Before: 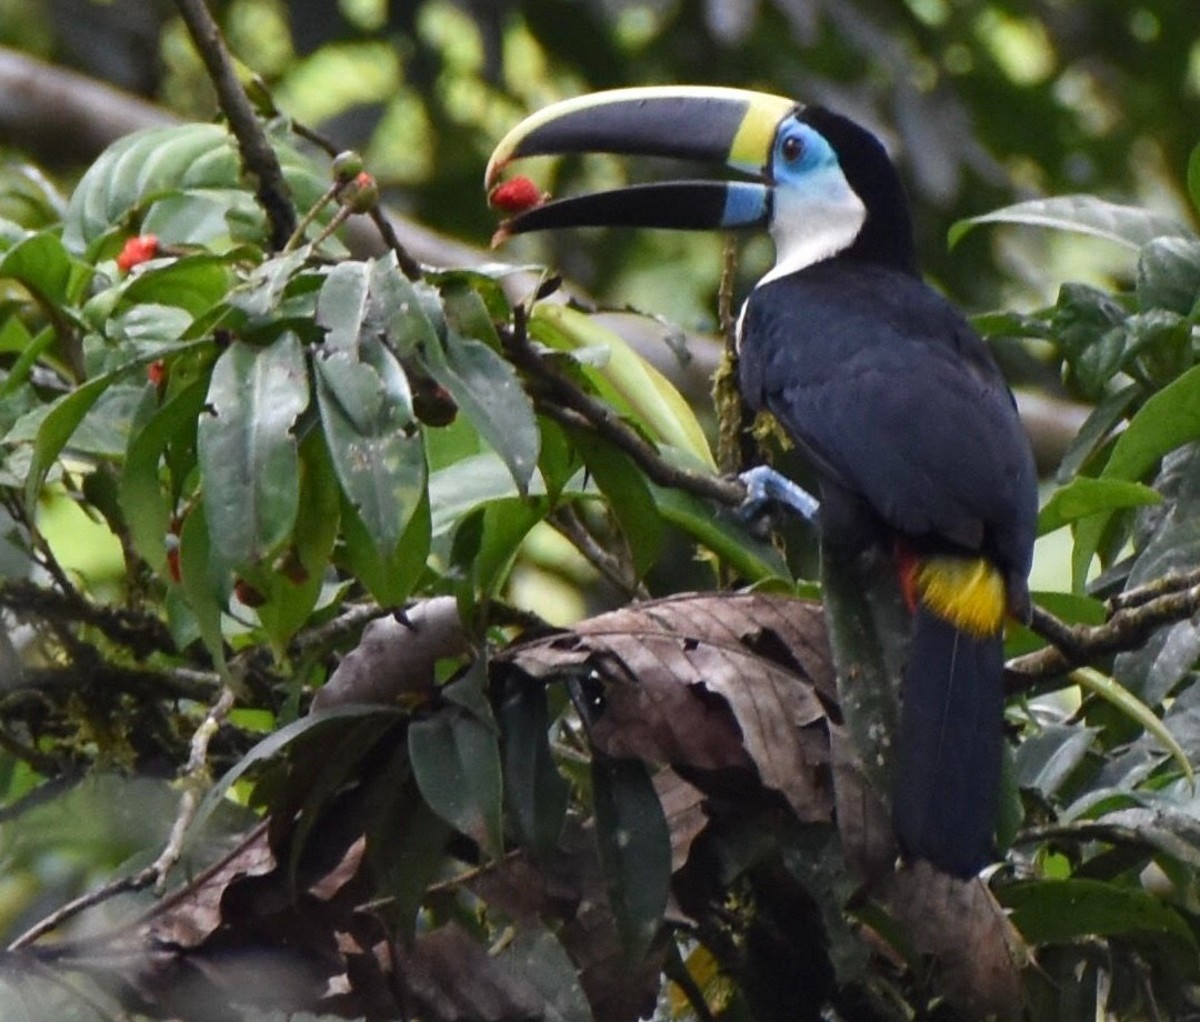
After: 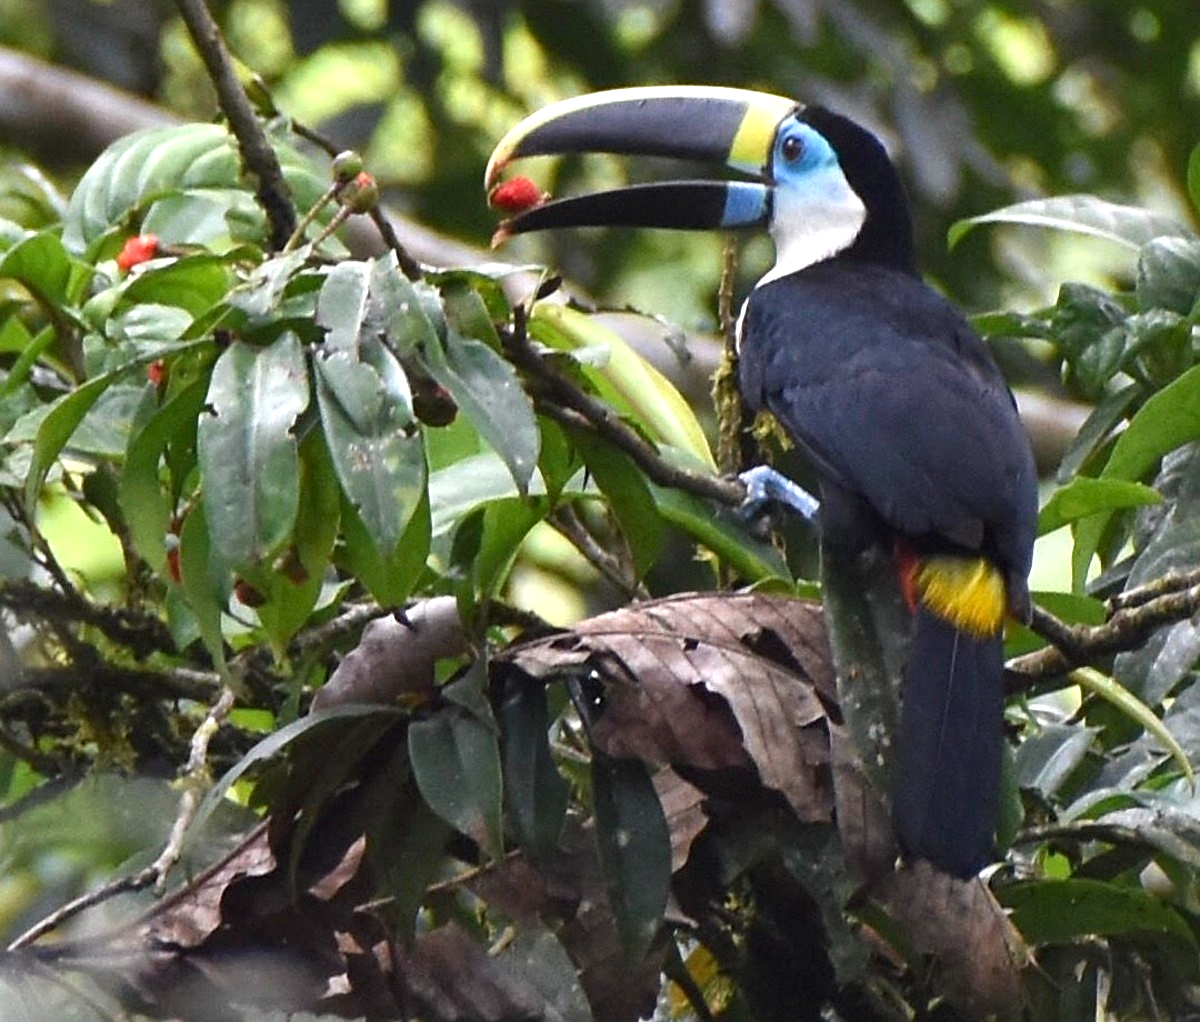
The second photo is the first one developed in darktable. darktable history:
sharpen: on, module defaults
exposure: exposure 0.554 EV, compensate exposure bias true, compensate highlight preservation false
